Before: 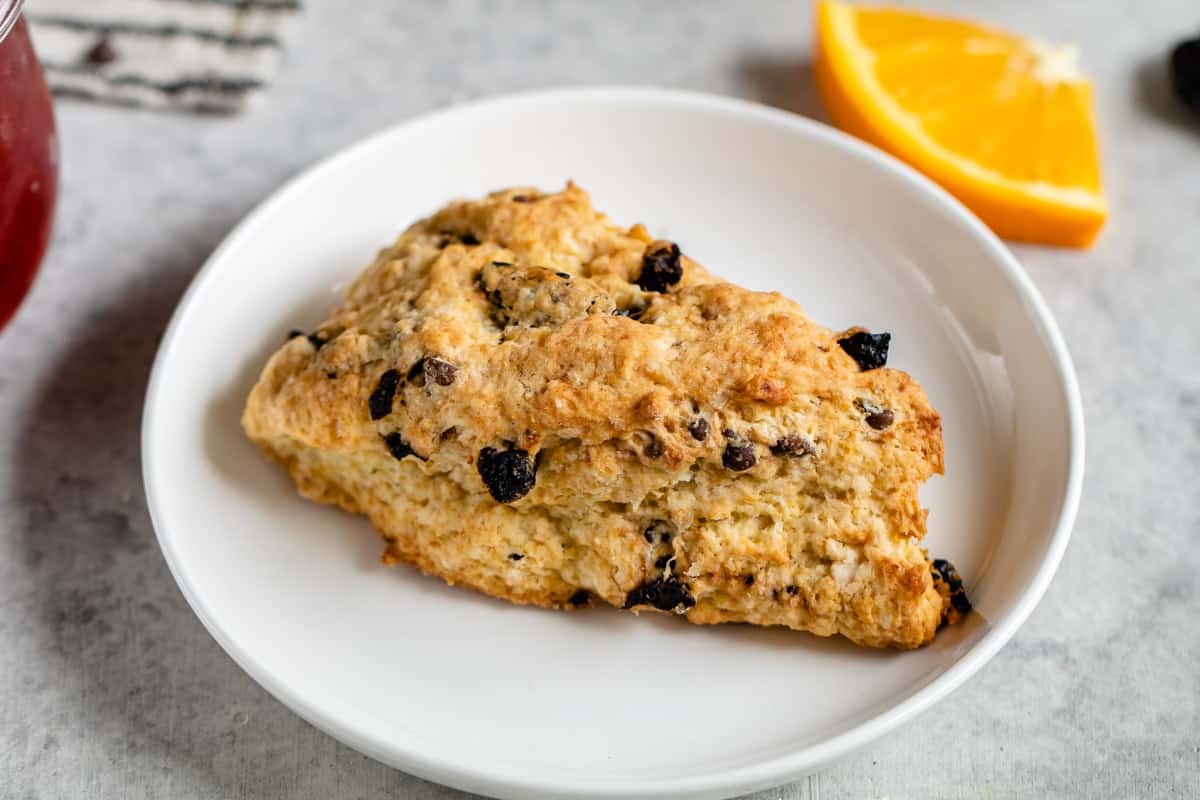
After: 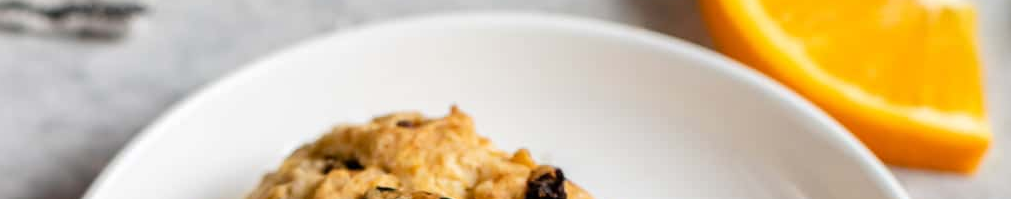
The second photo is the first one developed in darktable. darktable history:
crop and rotate: left 9.698%, top 9.383%, right 5.98%, bottom 65.73%
